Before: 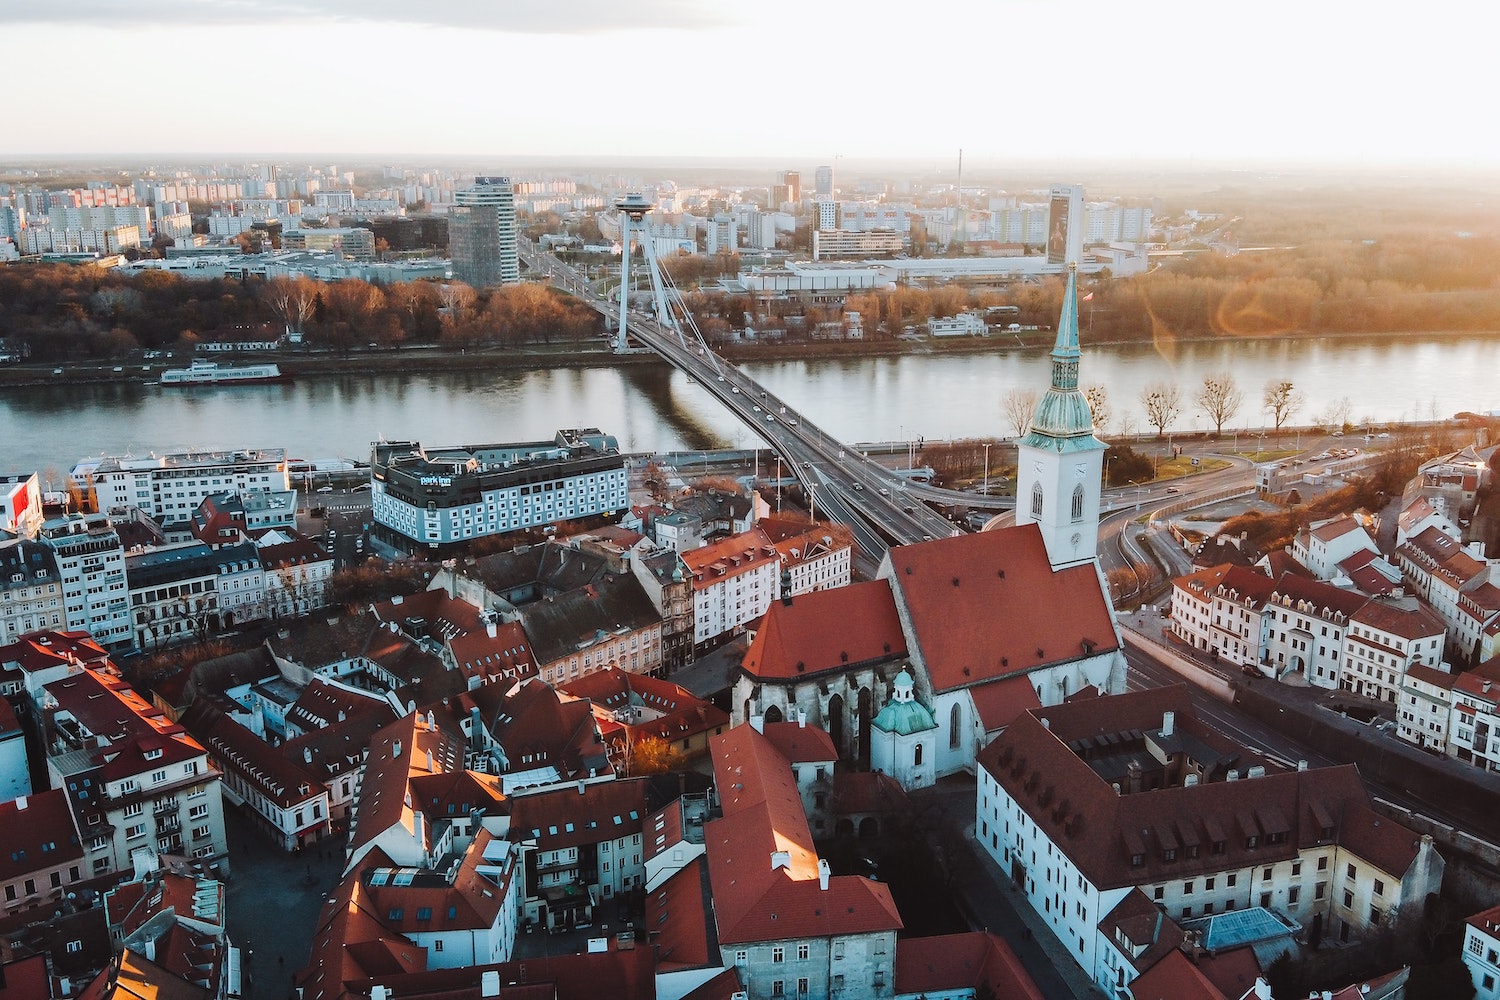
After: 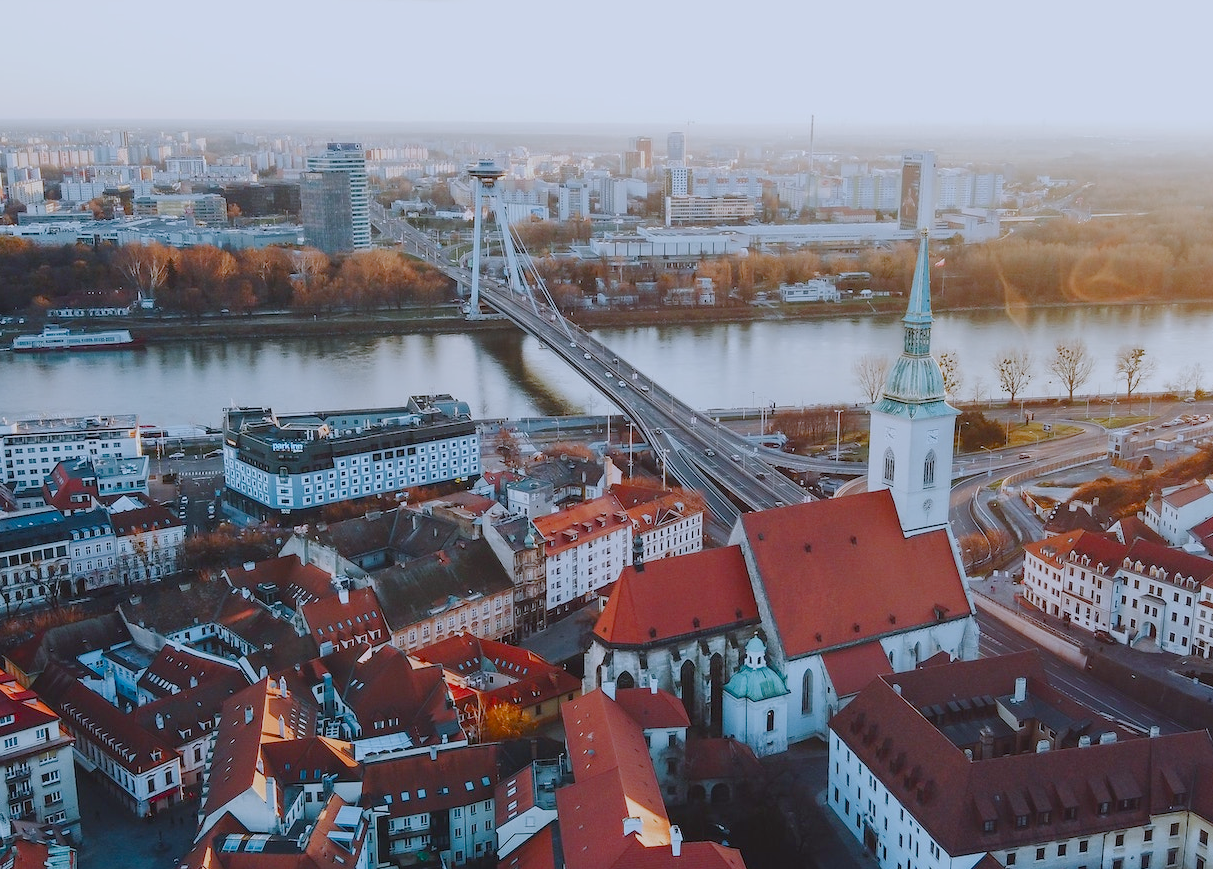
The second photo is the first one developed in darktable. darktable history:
crop: left 9.929%, top 3.475%, right 9.188%, bottom 9.529%
white balance: red 0.931, blue 1.11
color balance rgb: shadows lift › chroma 1%, shadows lift › hue 113°, highlights gain › chroma 0.2%, highlights gain › hue 333°, perceptual saturation grading › global saturation 20%, perceptual saturation grading › highlights -50%, perceptual saturation grading › shadows 25%, contrast -20%
